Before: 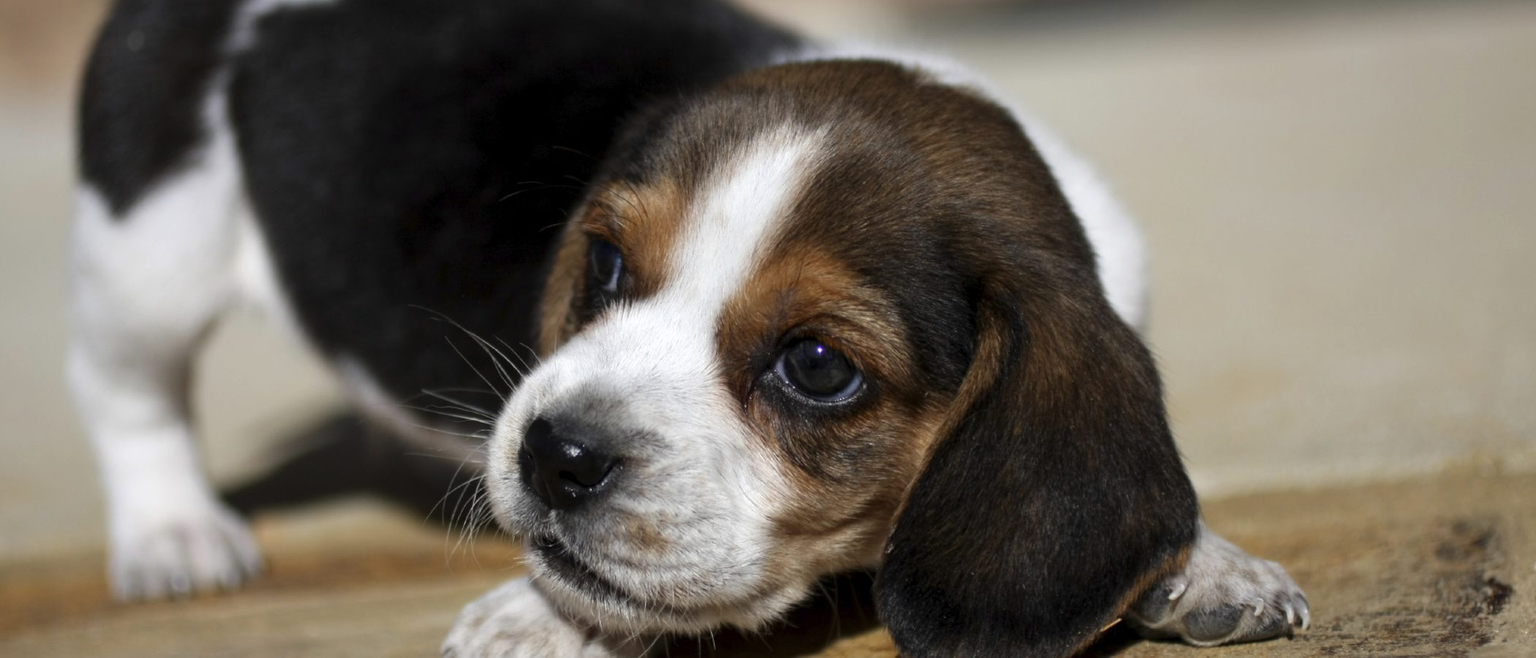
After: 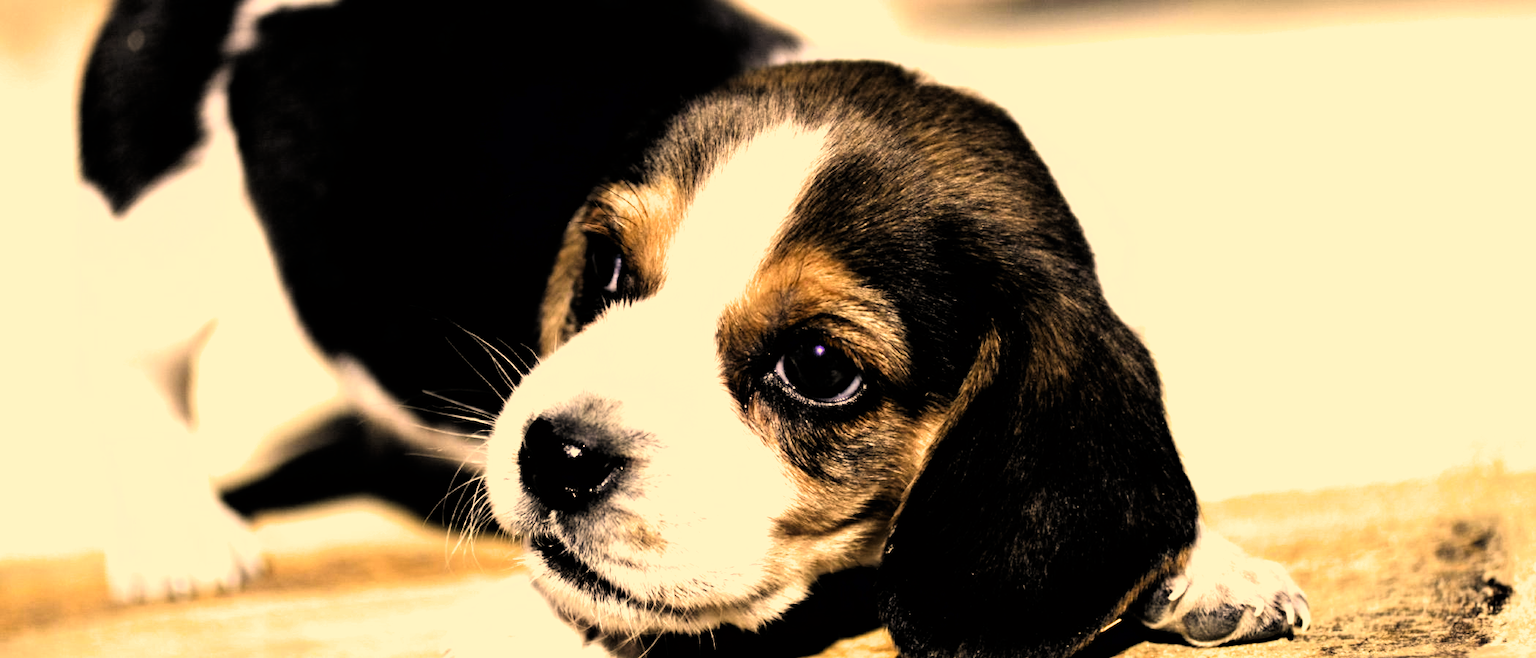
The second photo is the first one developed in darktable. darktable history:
filmic rgb: black relative exposure -8.29 EV, white relative exposure 2.24 EV, hardness 7.04, latitude 84.93%, contrast 1.704, highlights saturation mix -4.24%, shadows ↔ highlights balance -2.89%, color science v6 (2022)
color correction: highlights a* 14.77, highlights b* 31.55
tone equalizer: -7 EV 0.154 EV, -6 EV 0.639 EV, -5 EV 1.13 EV, -4 EV 1.31 EV, -3 EV 1.17 EV, -2 EV 0.6 EV, -1 EV 0.164 EV, edges refinement/feathering 500, mask exposure compensation -1.57 EV, preserve details no
